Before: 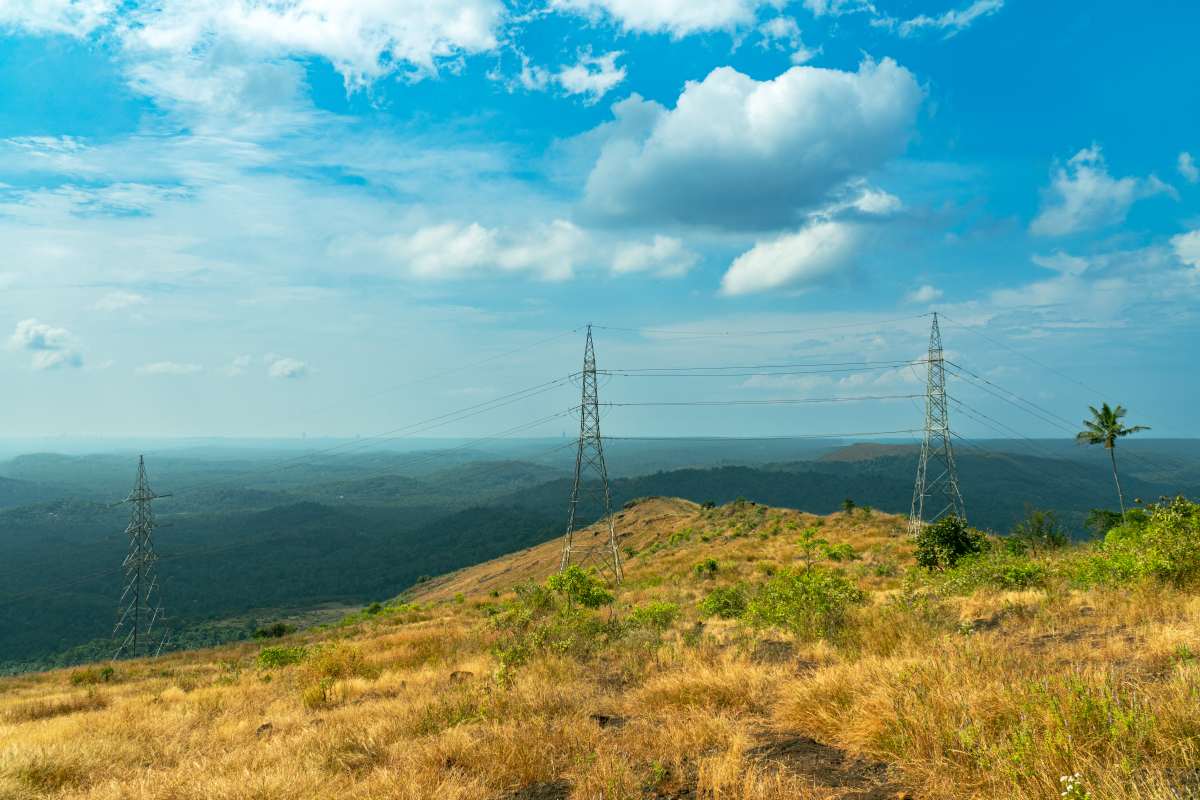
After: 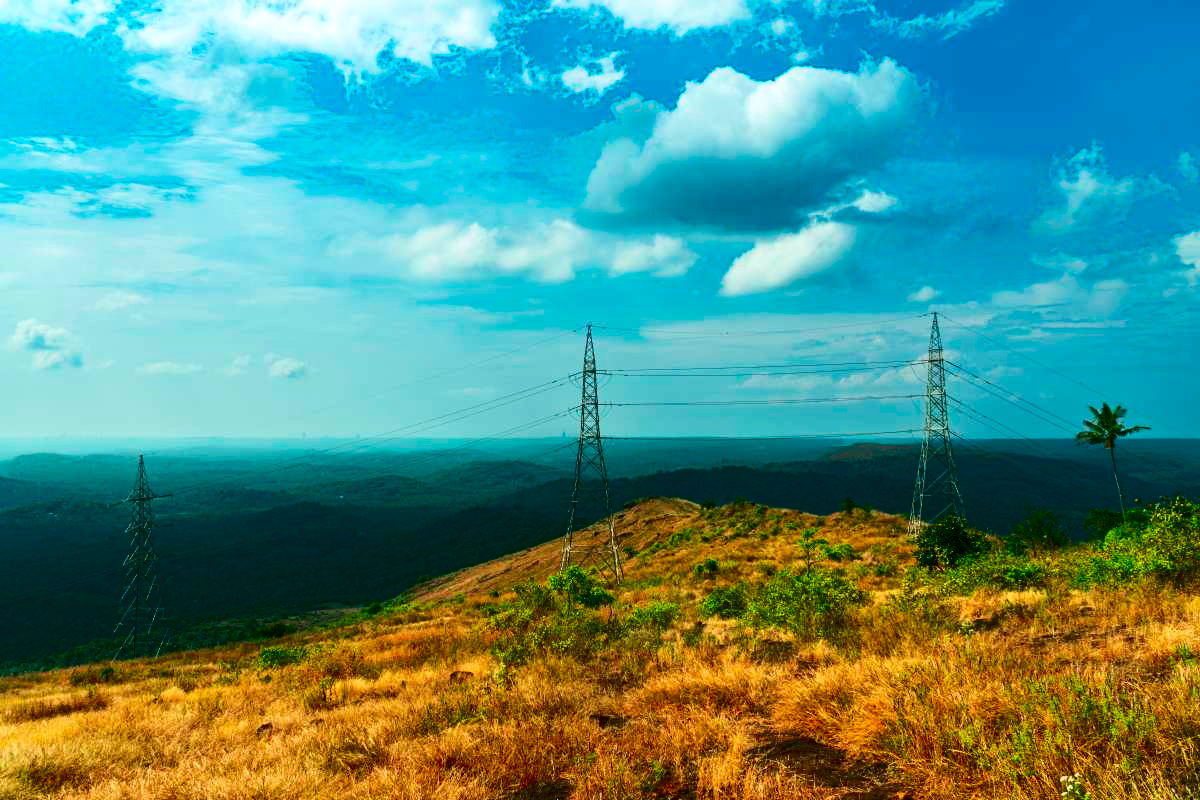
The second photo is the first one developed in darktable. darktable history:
color contrast: green-magenta contrast 1.73, blue-yellow contrast 1.15
contrast brightness saturation: contrast 0.24, brightness -0.24, saturation 0.14
